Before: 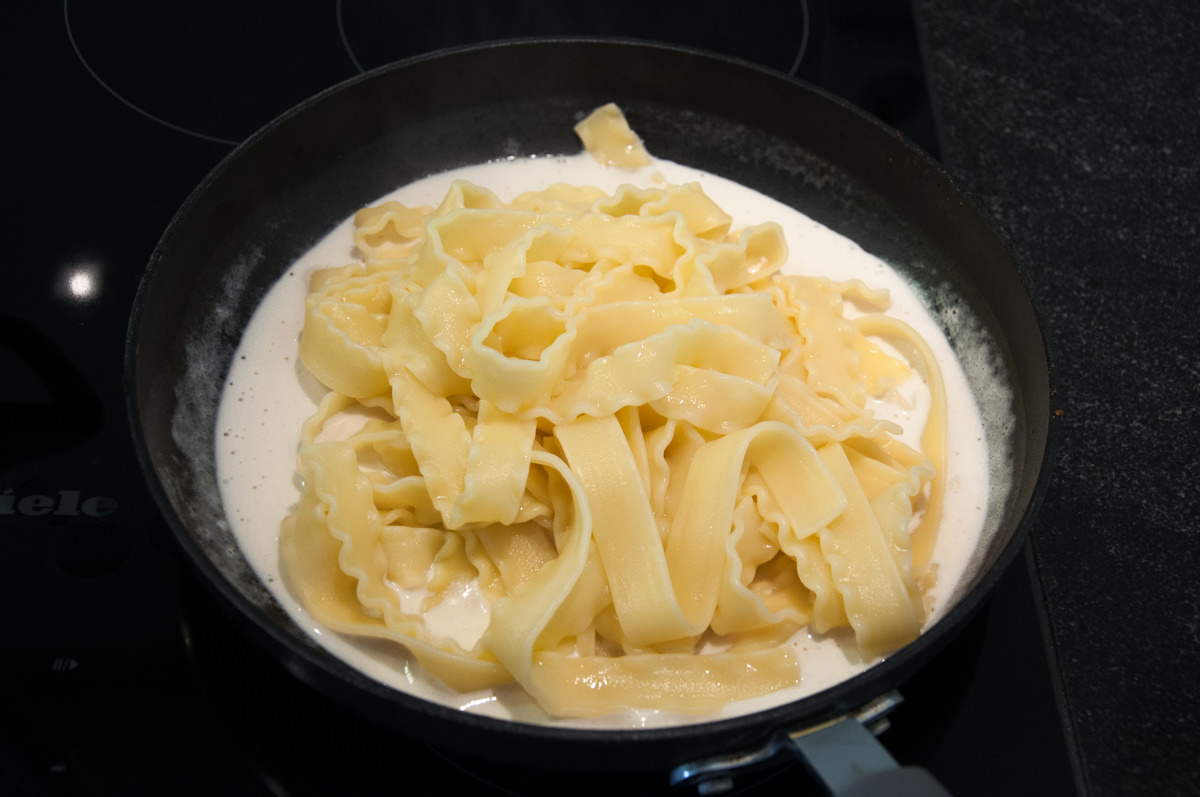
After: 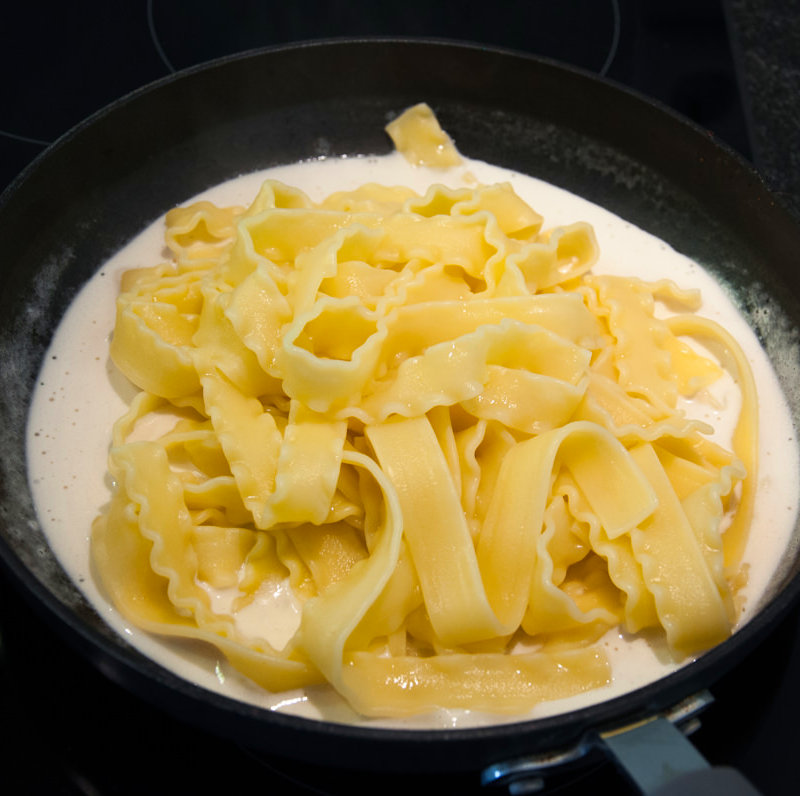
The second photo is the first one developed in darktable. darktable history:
crop and rotate: left 15.754%, right 17.579%
color balance rgb: perceptual saturation grading › global saturation 20%, global vibrance 20%
